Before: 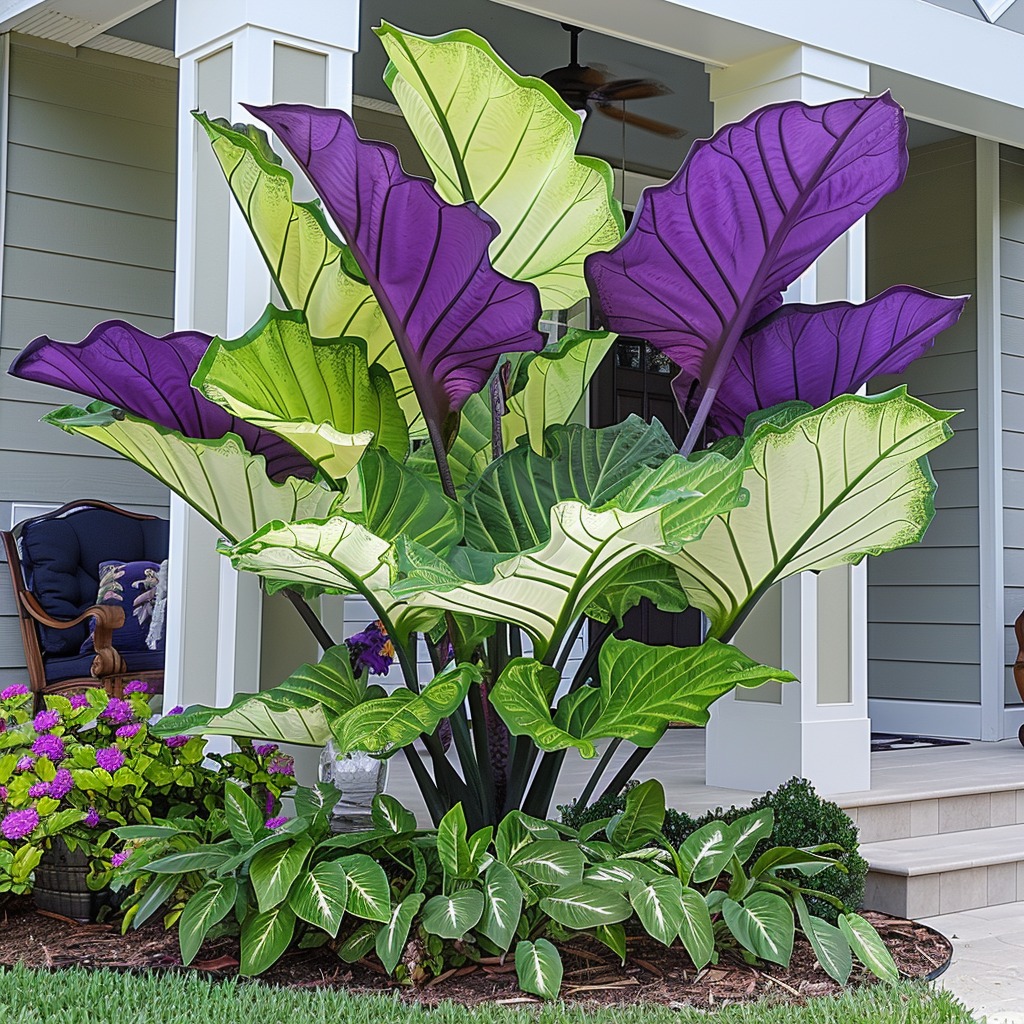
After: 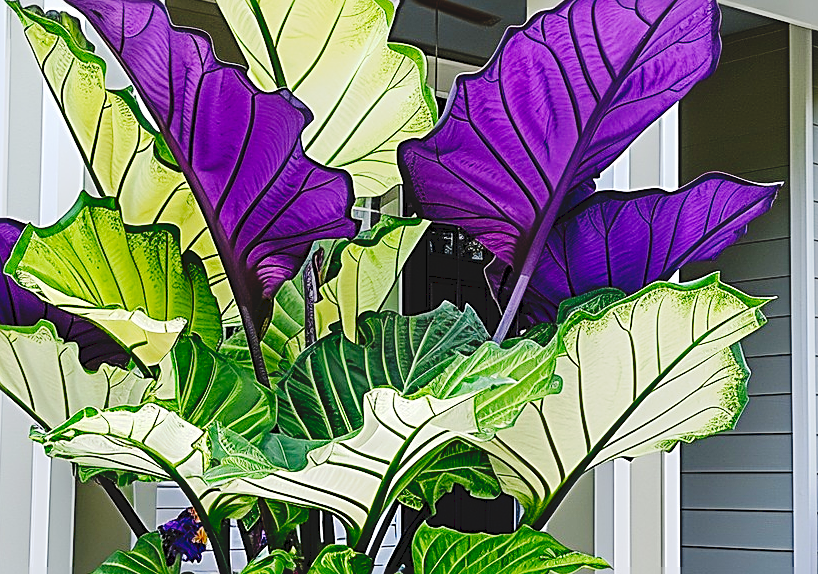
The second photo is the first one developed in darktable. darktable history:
exposure: compensate highlight preservation false
crop: left 18.312%, top 11.118%, right 1.798%, bottom 32.733%
sharpen: radius 2.587, amount 0.688
tone curve: curves: ch0 [(0, 0) (0.003, 0.075) (0.011, 0.079) (0.025, 0.079) (0.044, 0.082) (0.069, 0.085) (0.1, 0.089) (0.136, 0.096) (0.177, 0.105) (0.224, 0.14) (0.277, 0.202) (0.335, 0.304) (0.399, 0.417) (0.468, 0.521) (0.543, 0.636) (0.623, 0.726) (0.709, 0.801) (0.801, 0.878) (0.898, 0.927) (1, 1)], preserve colors none
